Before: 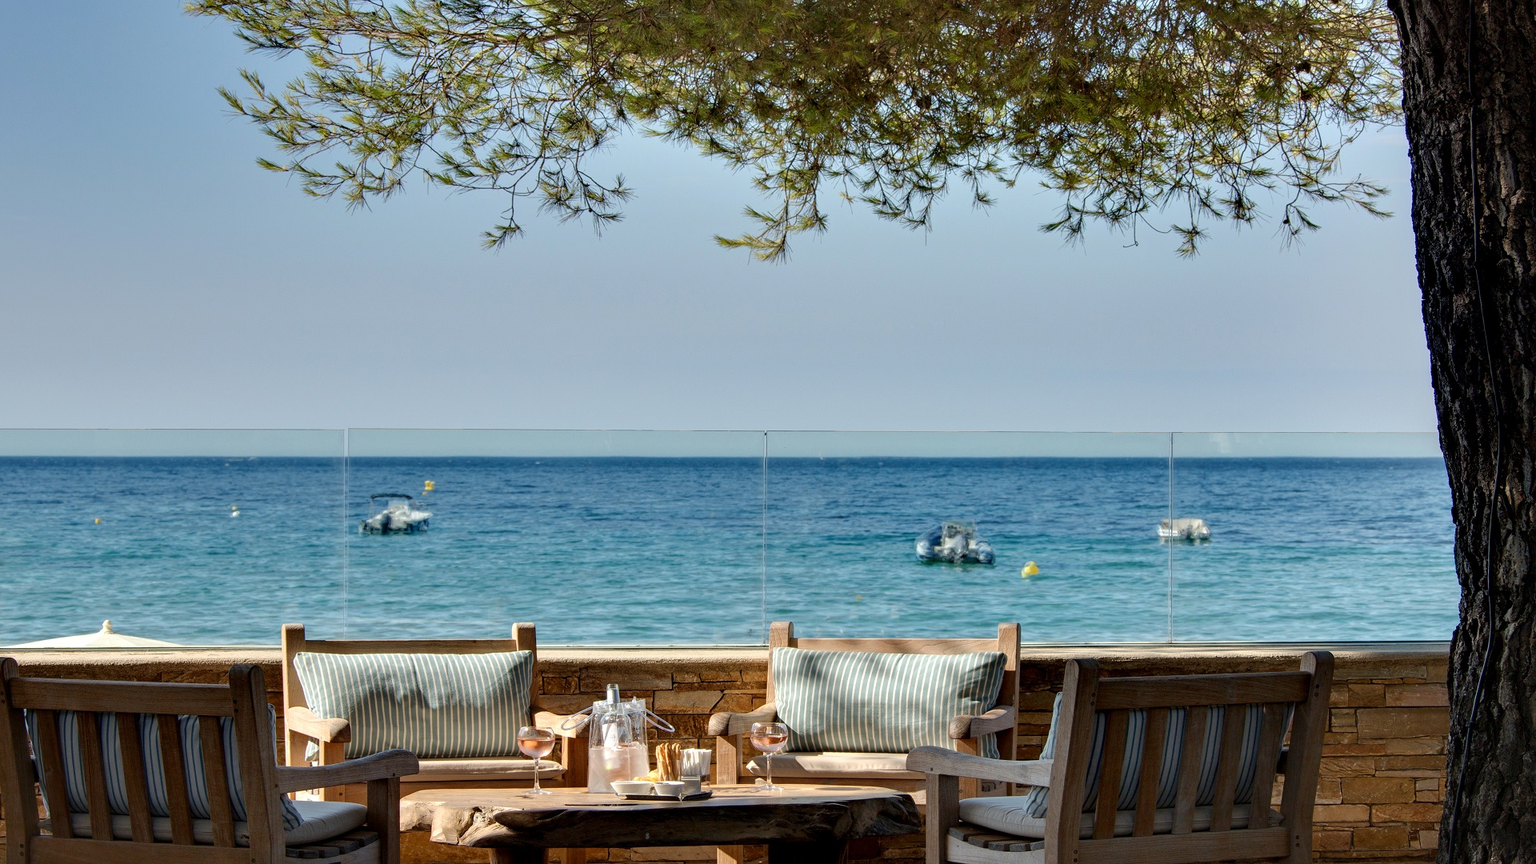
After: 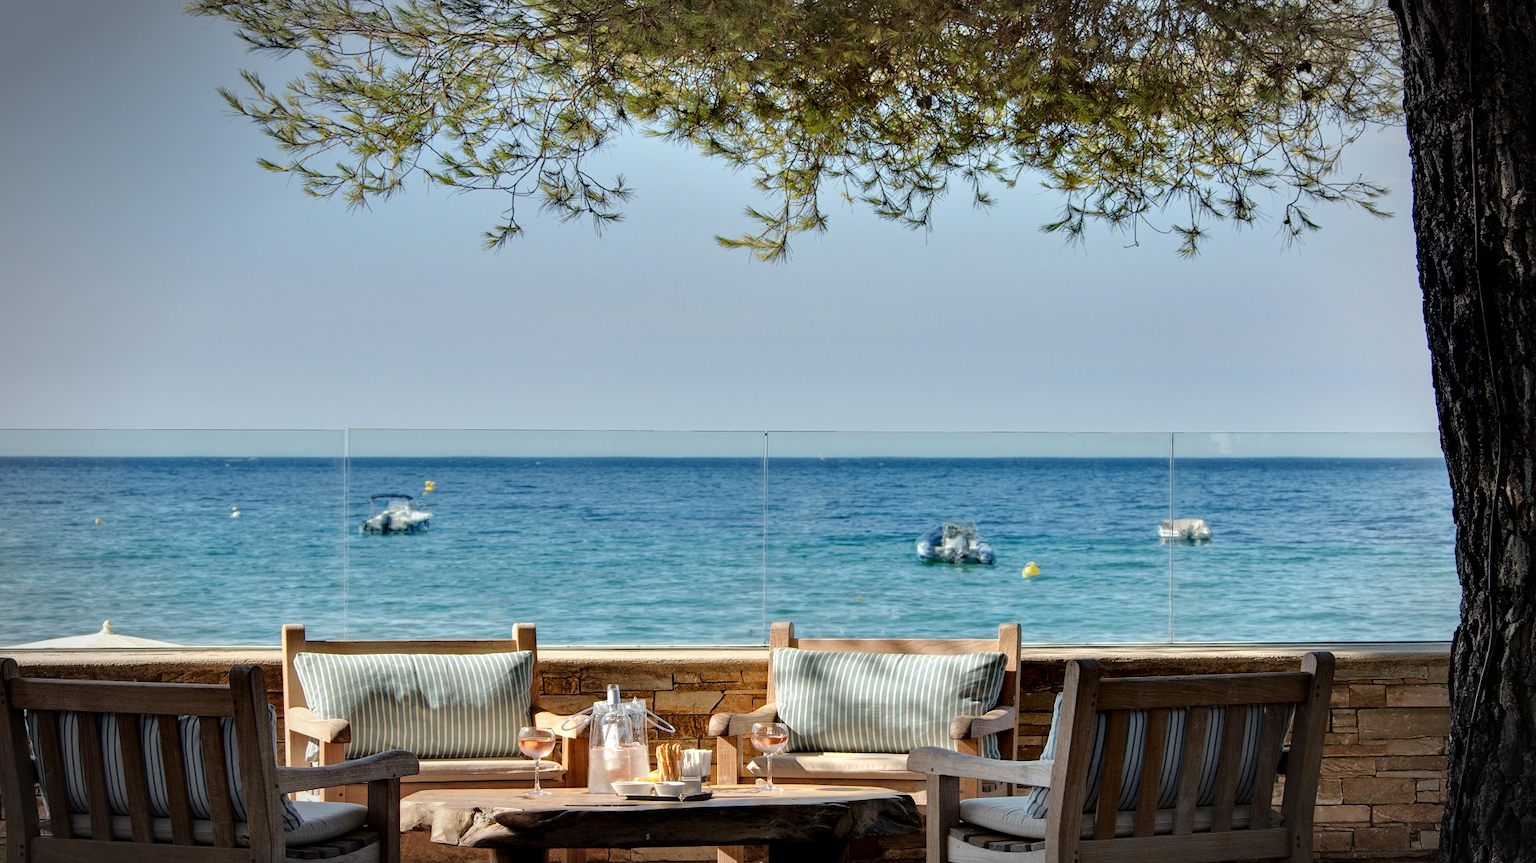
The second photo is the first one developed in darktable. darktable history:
tone equalizer: -8 EV 0.001 EV, -7 EV -0.004 EV, -6 EV 0.009 EV, -5 EV 0.032 EV, -4 EV 0.276 EV, -3 EV 0.644 EV, -2 EV 0.584 EV, -1 EV 0.187 EV, +0 EV 0.024 EV
vignetting: automatic ratio true
